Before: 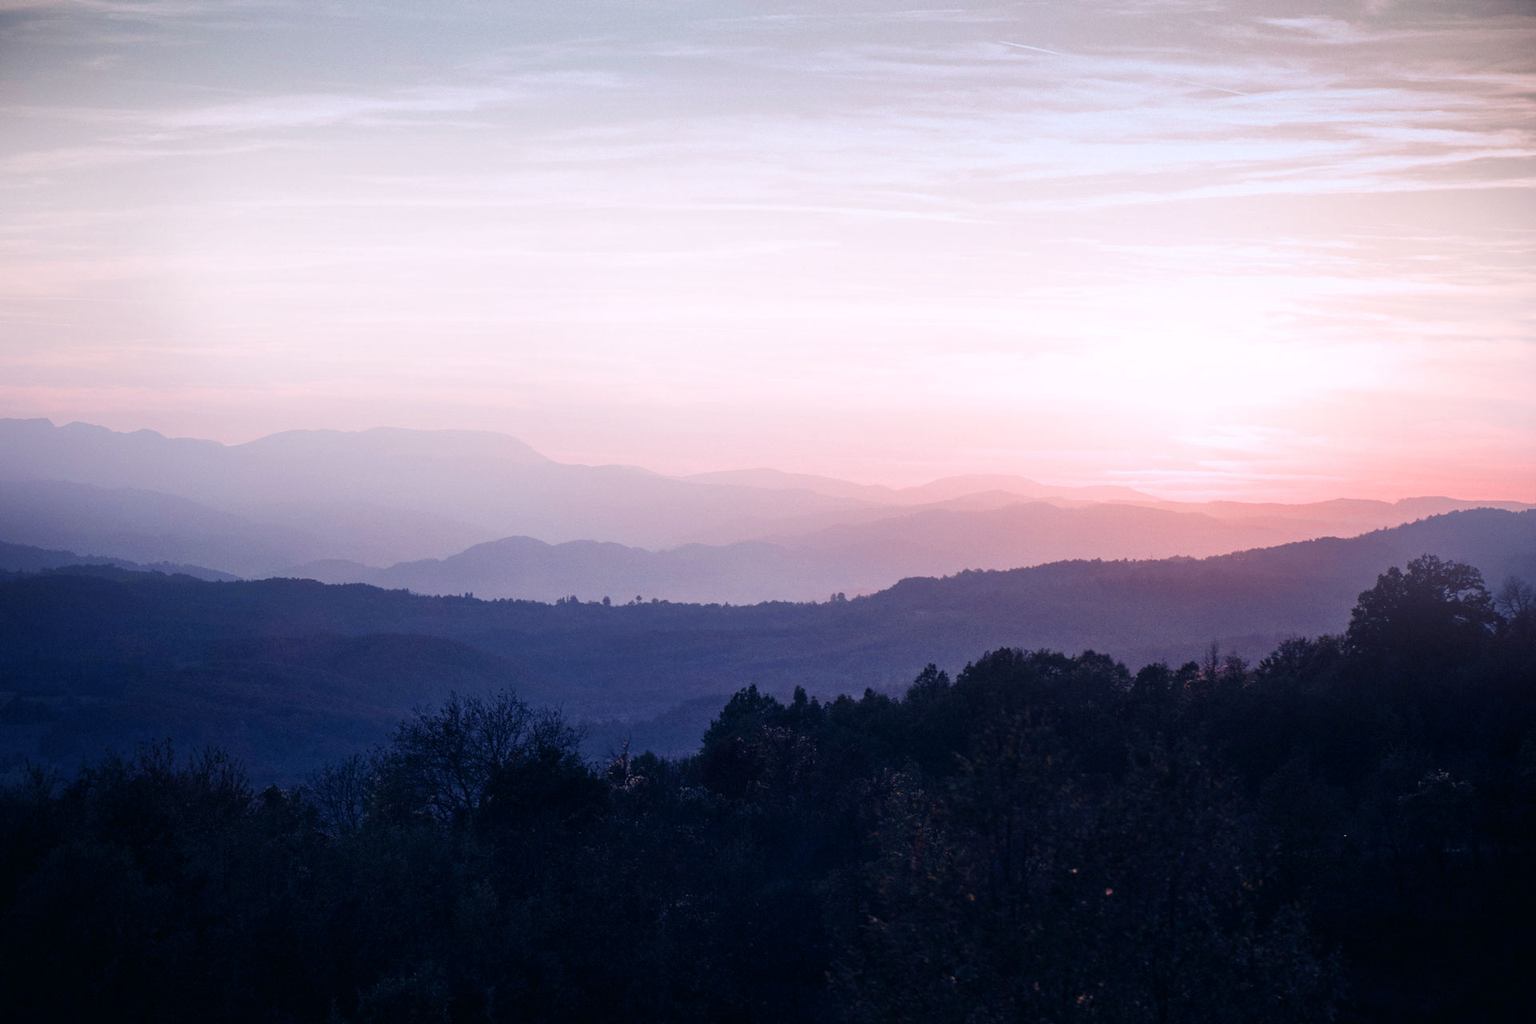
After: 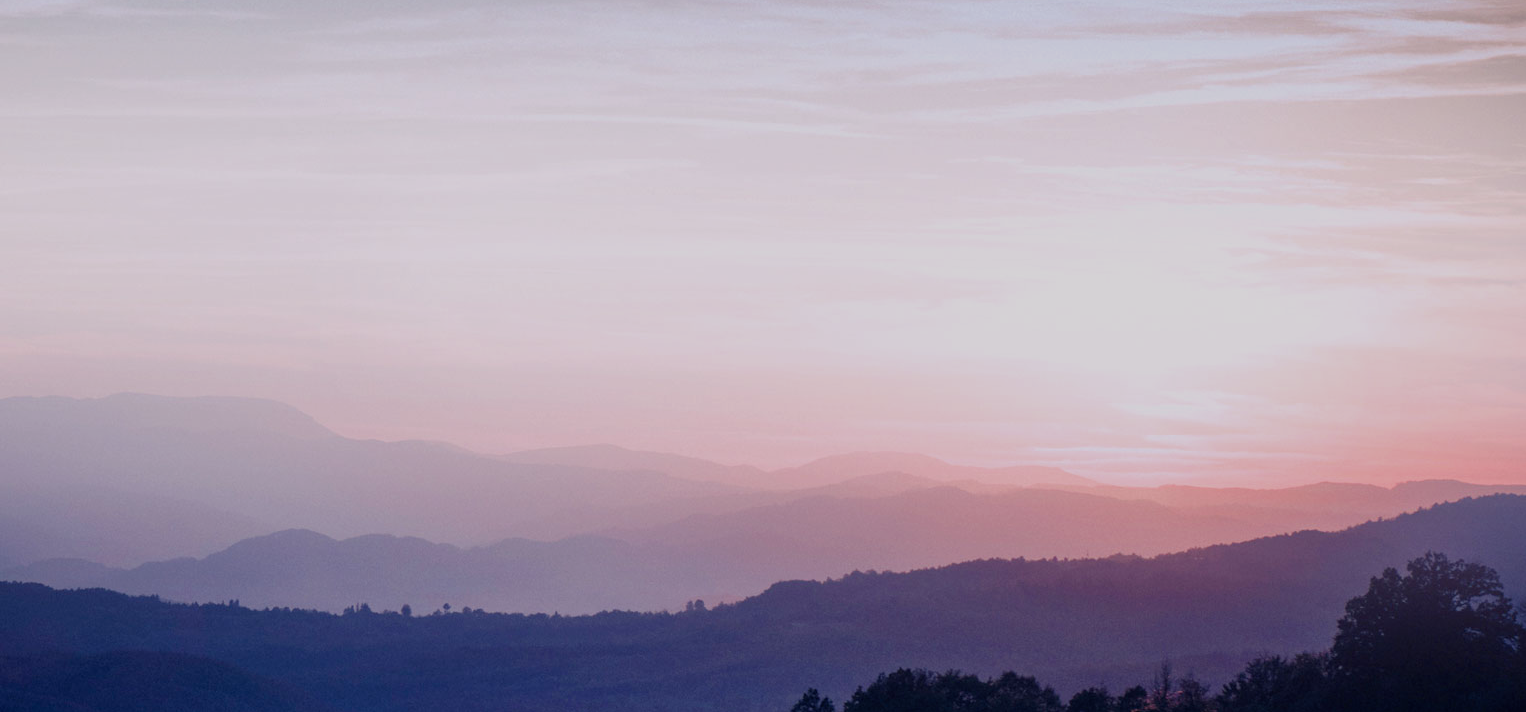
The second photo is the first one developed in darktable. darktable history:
exposure: exposure -0.582 EV, compensate highlight preservation false
crop: left 18.38%, top 11.092%, right 2.134%, bottom 33.217%
white balance: emerald 1
color balance rgb: perceptual saturation grading › global saturation 20%, perceptual saturation grading › highlights -25%, perceptual saturation grading › shadows 25%
